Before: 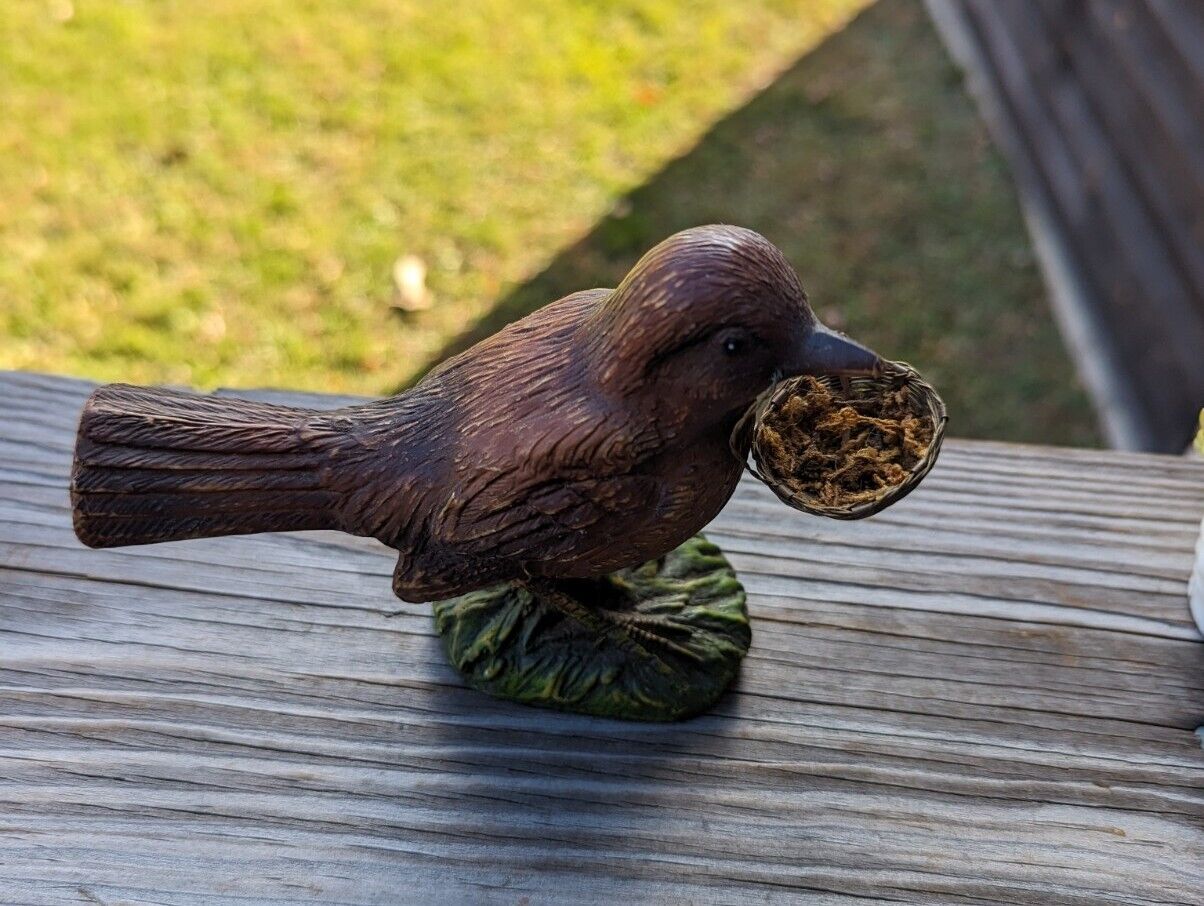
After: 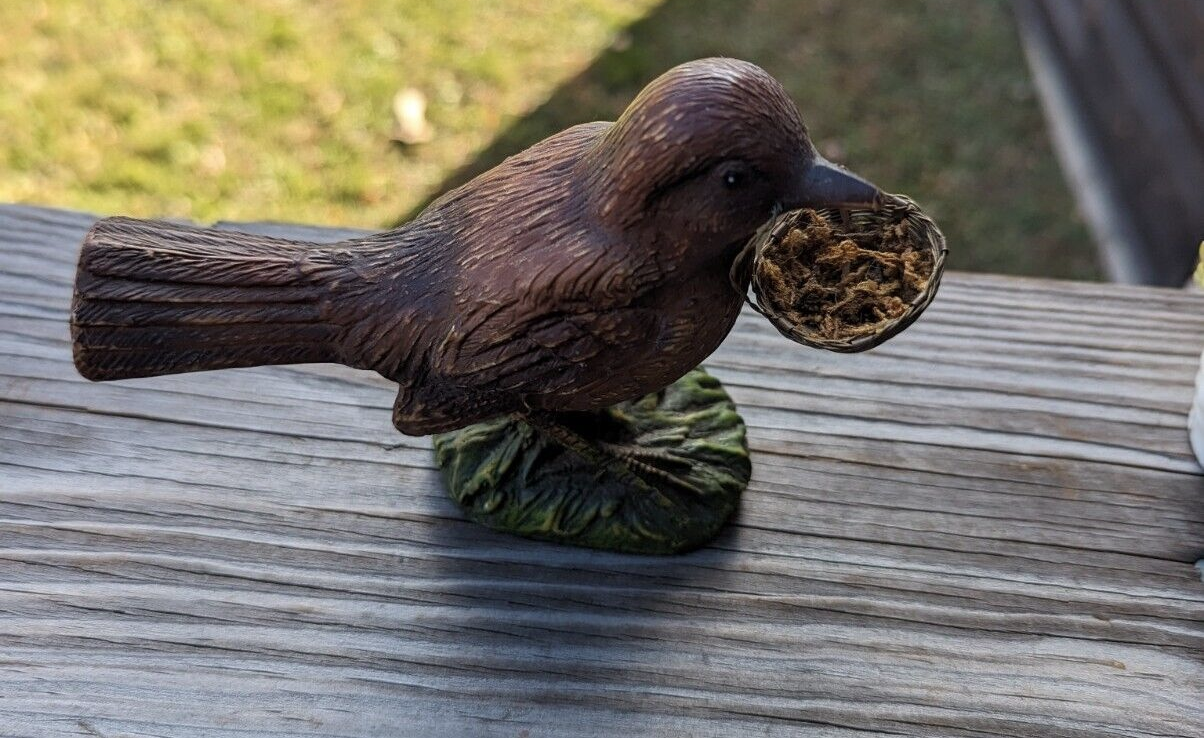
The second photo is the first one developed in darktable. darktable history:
contrast brightness saturation: saturation -0.17
crop and rotate: top 18.507%
